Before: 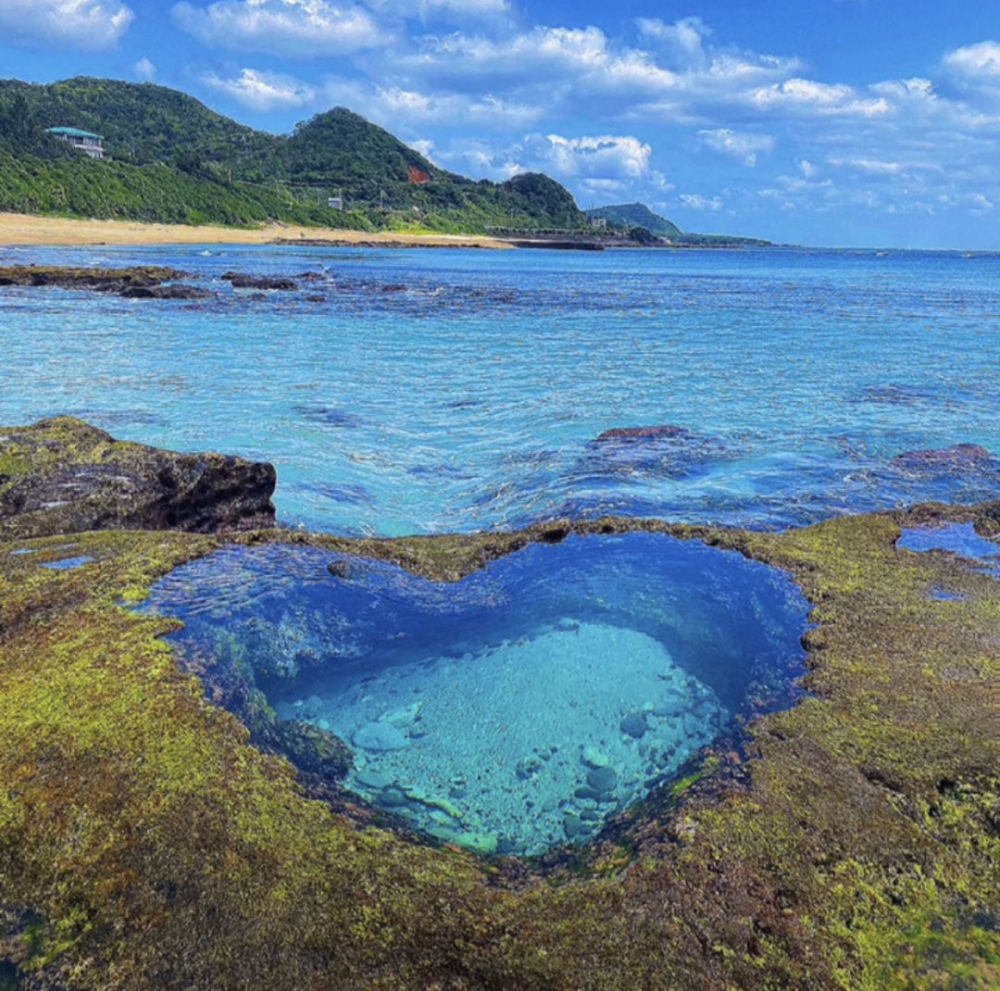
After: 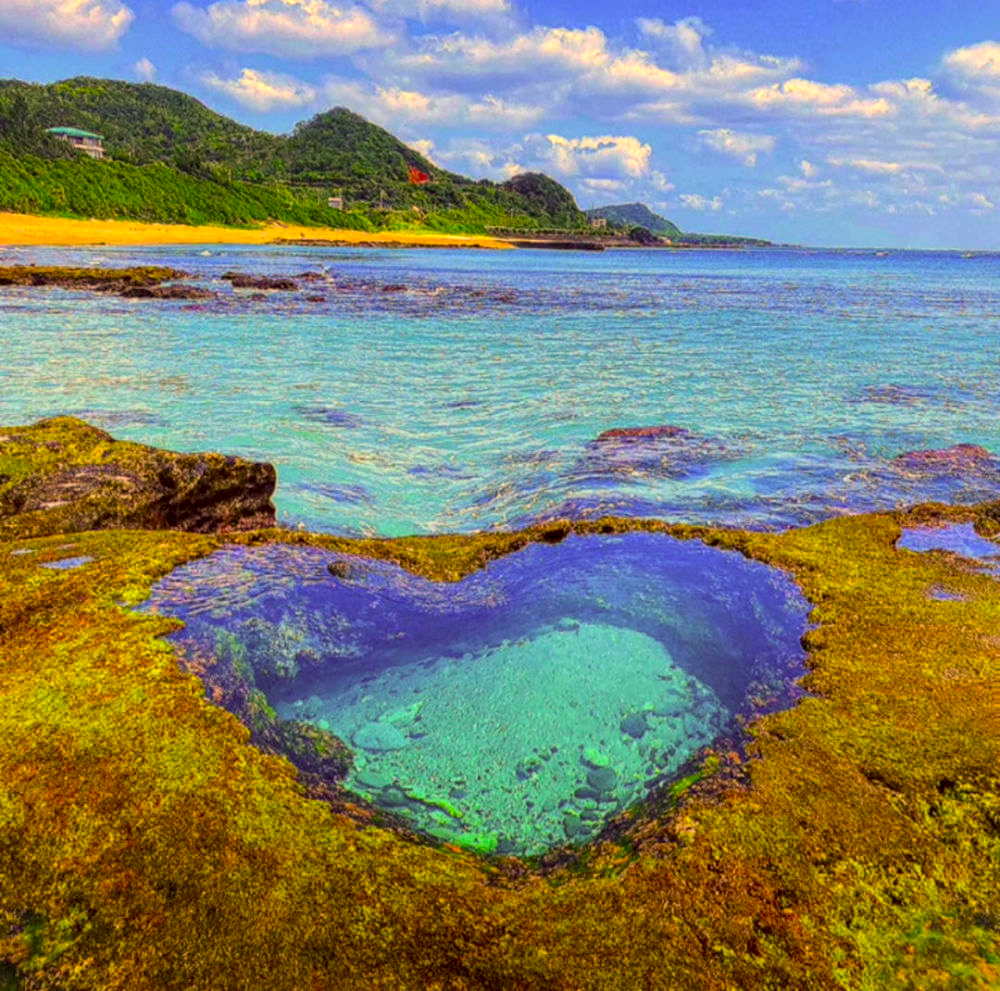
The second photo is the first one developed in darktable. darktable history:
local contrast: detail 130%
contrast brightness saturation: contrast 0.053, brightness 0.06, saturation 0.012
color correction: highlights a* 10.42, highlights b* 30.67, shadows a* 2.66, shadows b* 17.95, saturation 1.73
